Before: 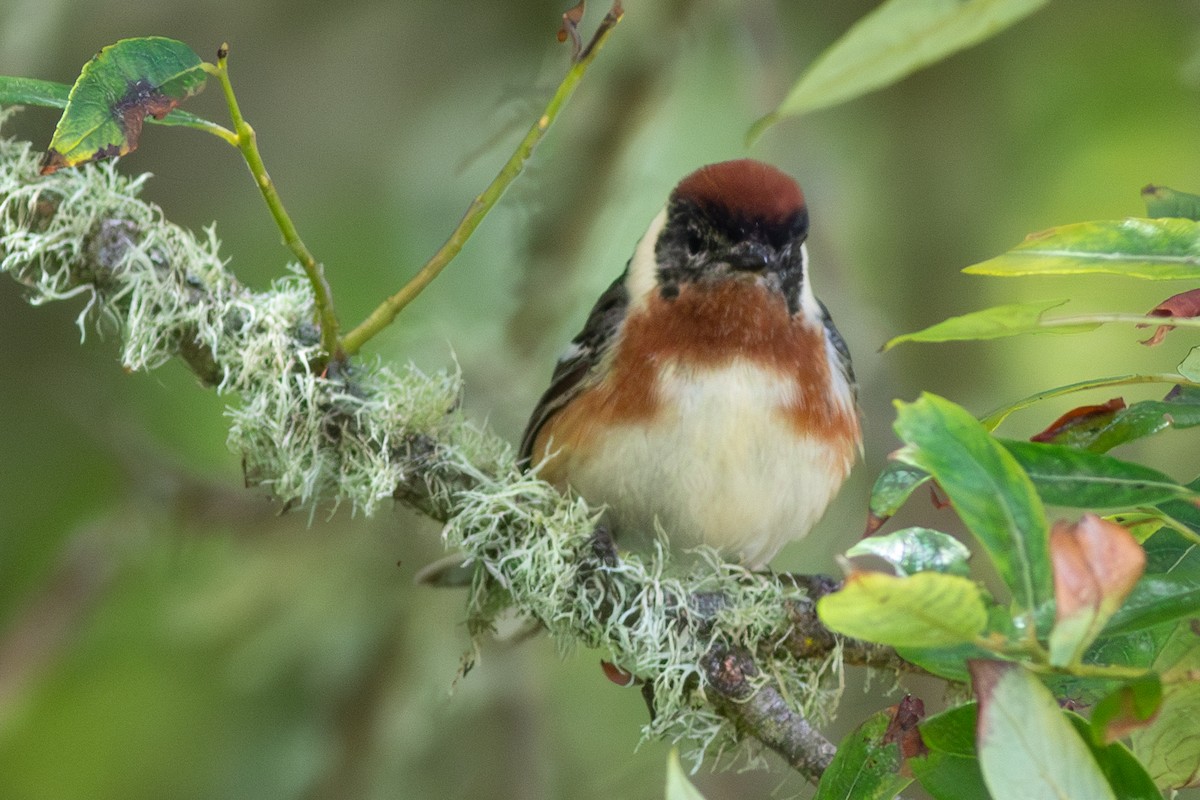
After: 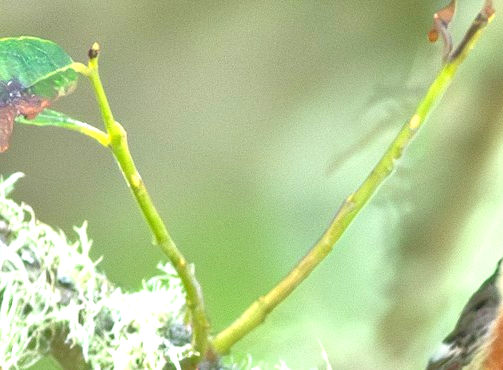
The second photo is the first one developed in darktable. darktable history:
exposure: black level correction 0, exposure 1.3 EV, compensate exposure bias true, compensate highlight preservation false
crop and rotate: left 10.817%, top 0.062%, right 47.194%, bottom 53.626%
tone equalizer: -7 EV 0.15 EV, -6 EV 0.6 EV, -5 EV 1.15 EV, -4 EV 1.33 EV, -3 EV 1.15 EV, -2 EV 0.6 EV, -1 EV 0.15 EV, mask exposure compensation -0.5 EV
